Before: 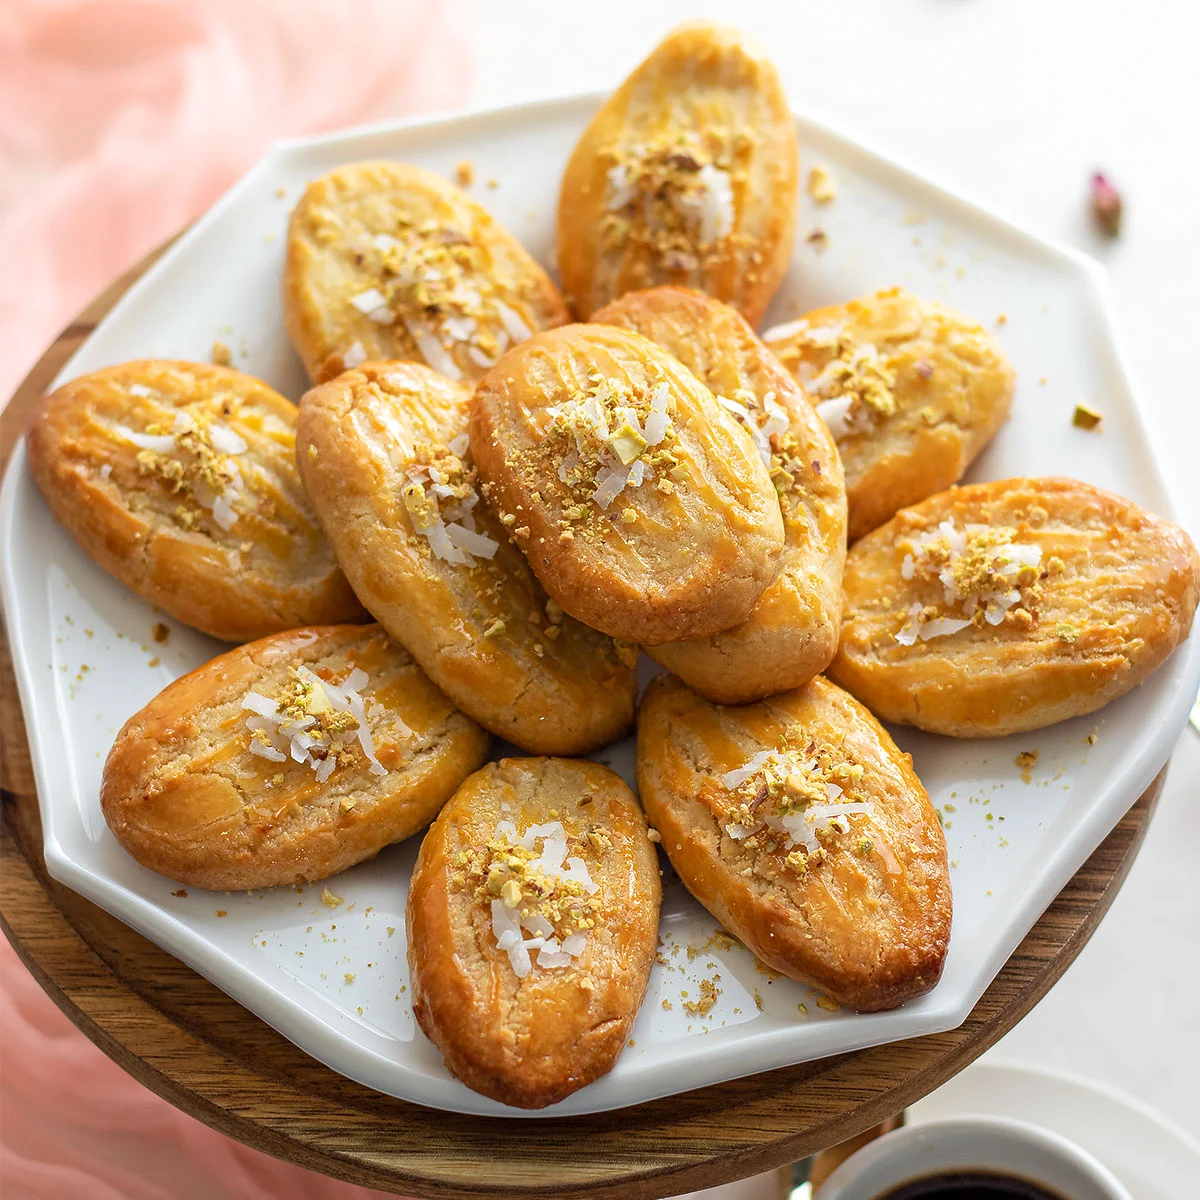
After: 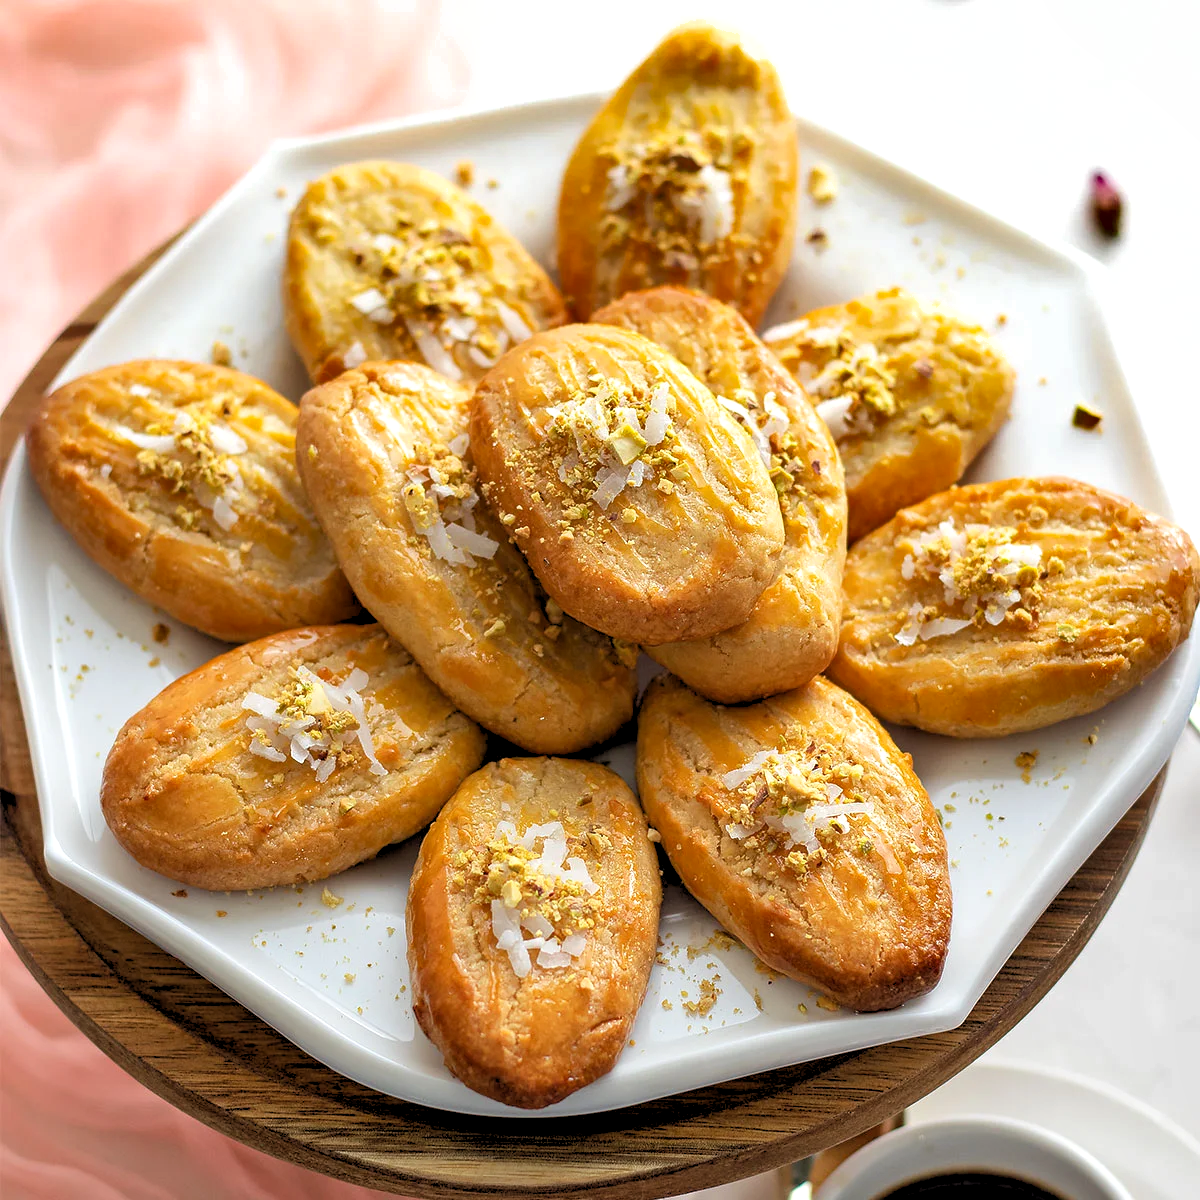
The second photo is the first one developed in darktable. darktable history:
shadows and highlights: soften with gaussian
rgb levels: levels [[0.013, 0.434, 0.89], [0, 0.5, 1], [0, 0.5, 1]]
